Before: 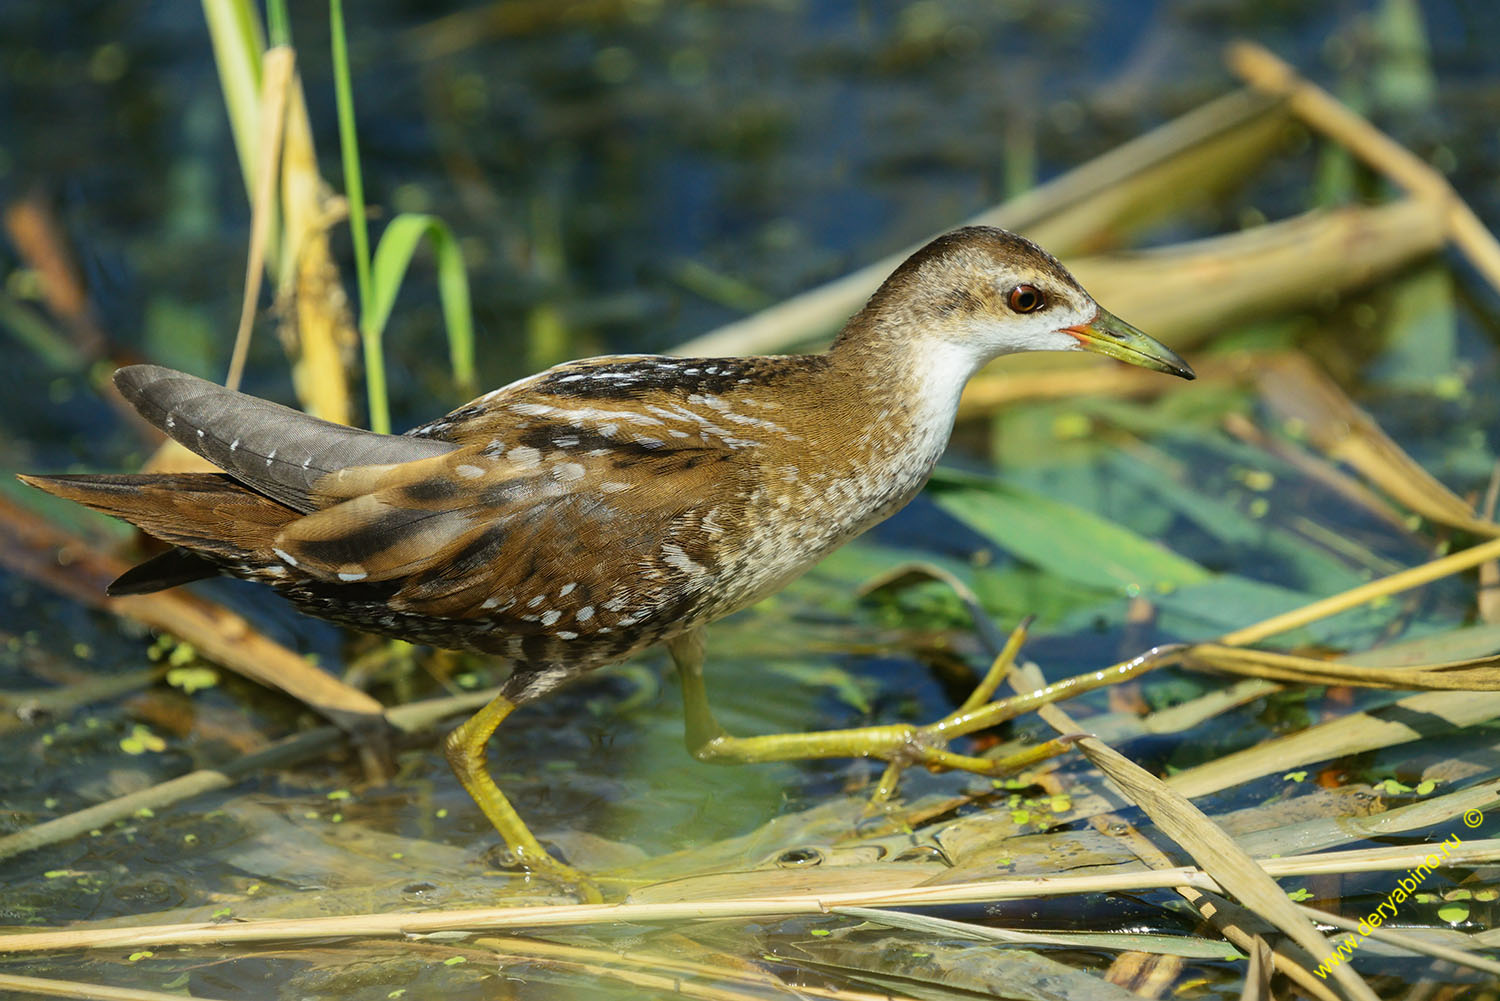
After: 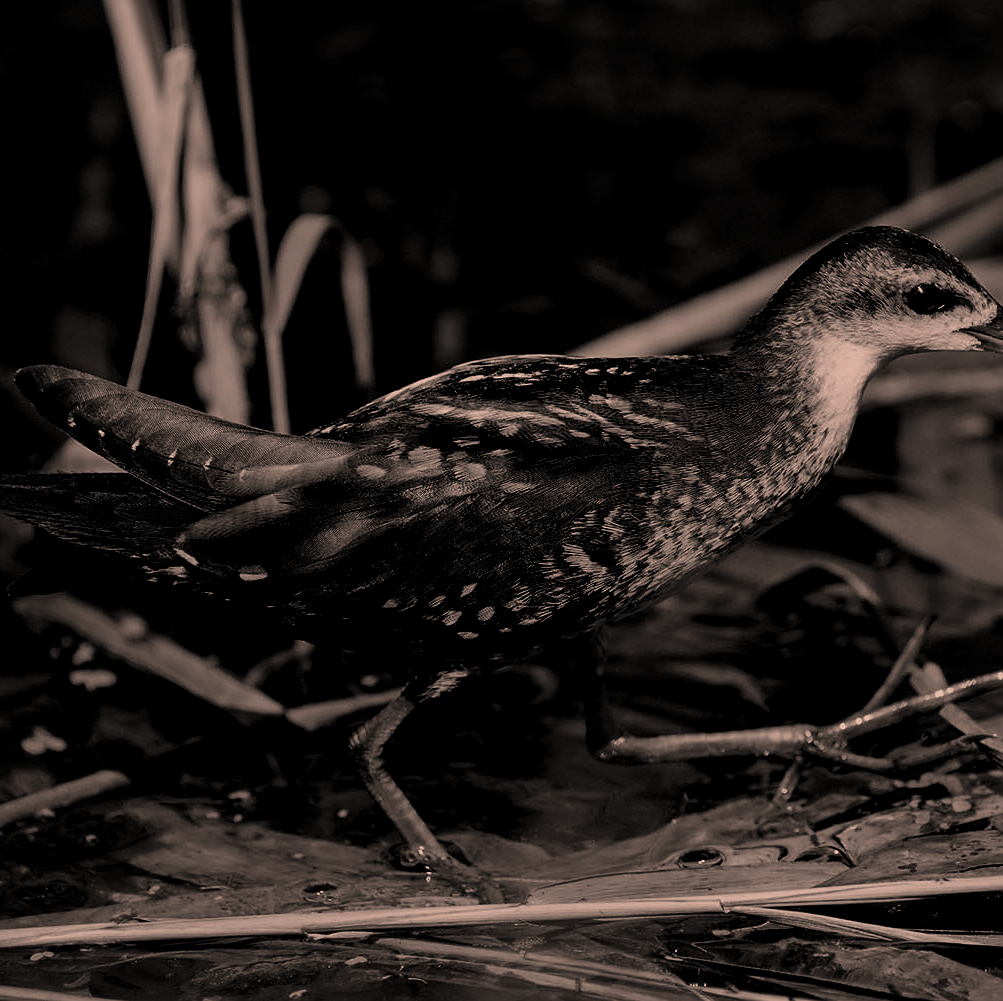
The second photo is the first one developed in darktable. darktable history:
crop and rotate: left 6.672%, right 26.451%
sharpen: radius 1.312, amount 0.298, threshold 0.234
contrast brightness saturation: contrast 0.022, brightness -0.995, saturation -0.987
filmic rgb: black relative exposure -5.1 EV, white relative exposure 3.98 EV, hardness 2.88, contrast 1.299, highlights saturation mix -29.74%, preserve chrominance no, color science v4 (2020), contrast in shadows soft
color calibration: output gray [0.22, 0.42, 0.37, 0], illuminant custom, x 0.391, y 0.392, temperature 3856.57 K, saturation algorithm version 1 (2020)
local contrast: mode bilateral grid, contrast 20, coarseness 100, detail 150%, midtone range 0.2
color correction: highlights a* 17.61, highlights b* 19.04
